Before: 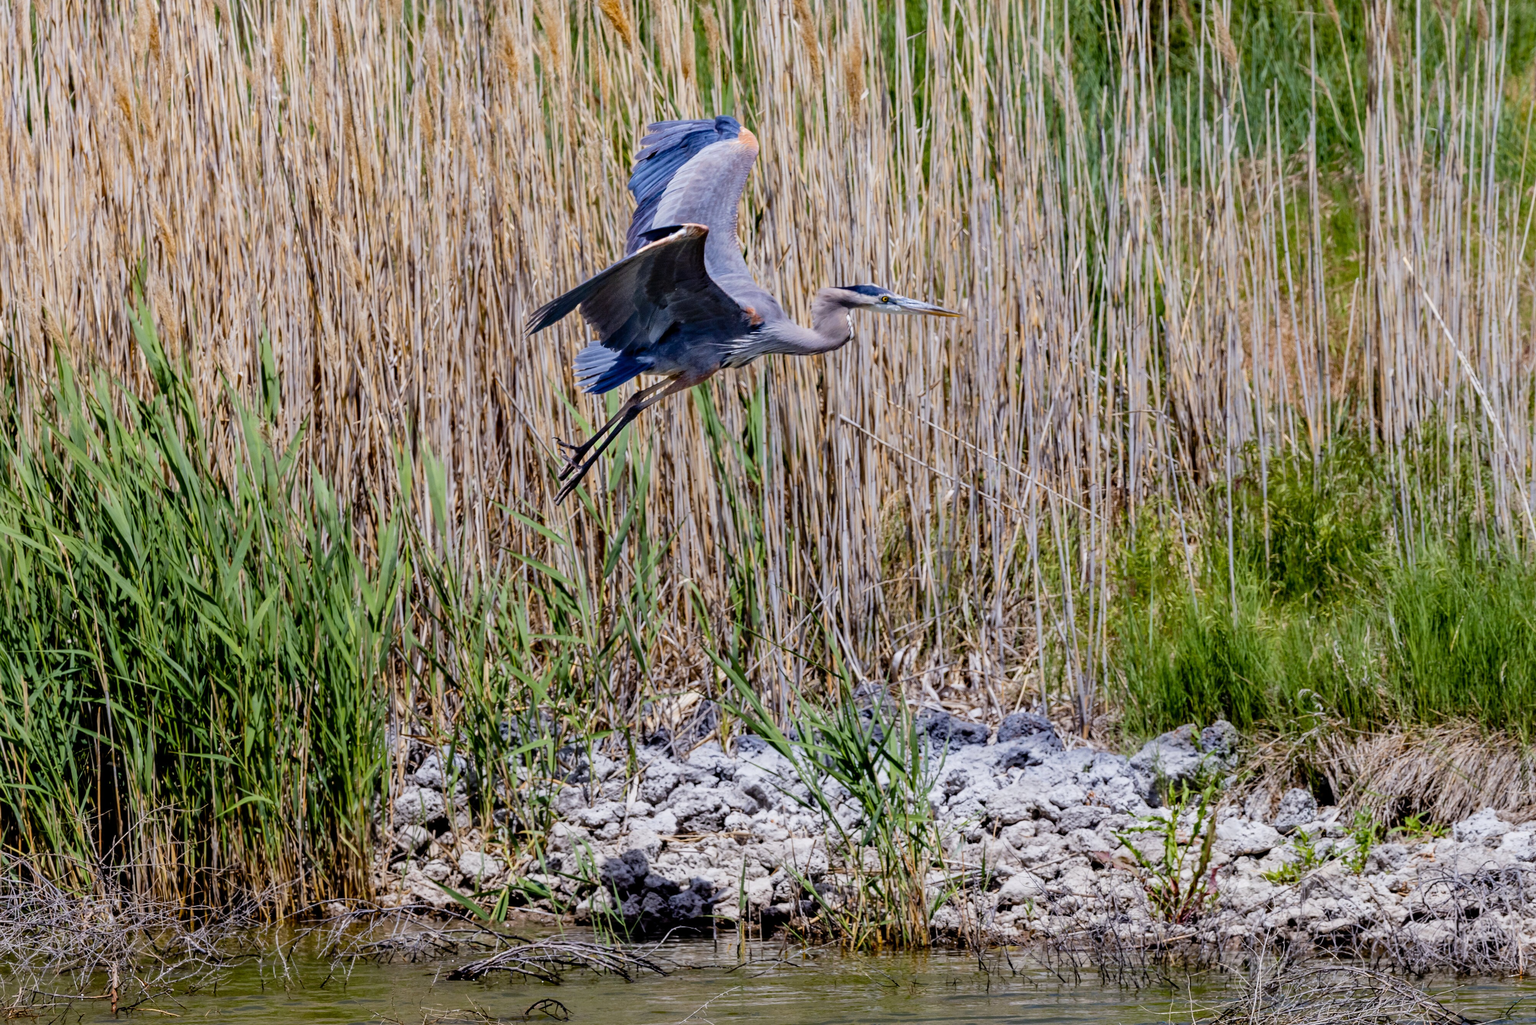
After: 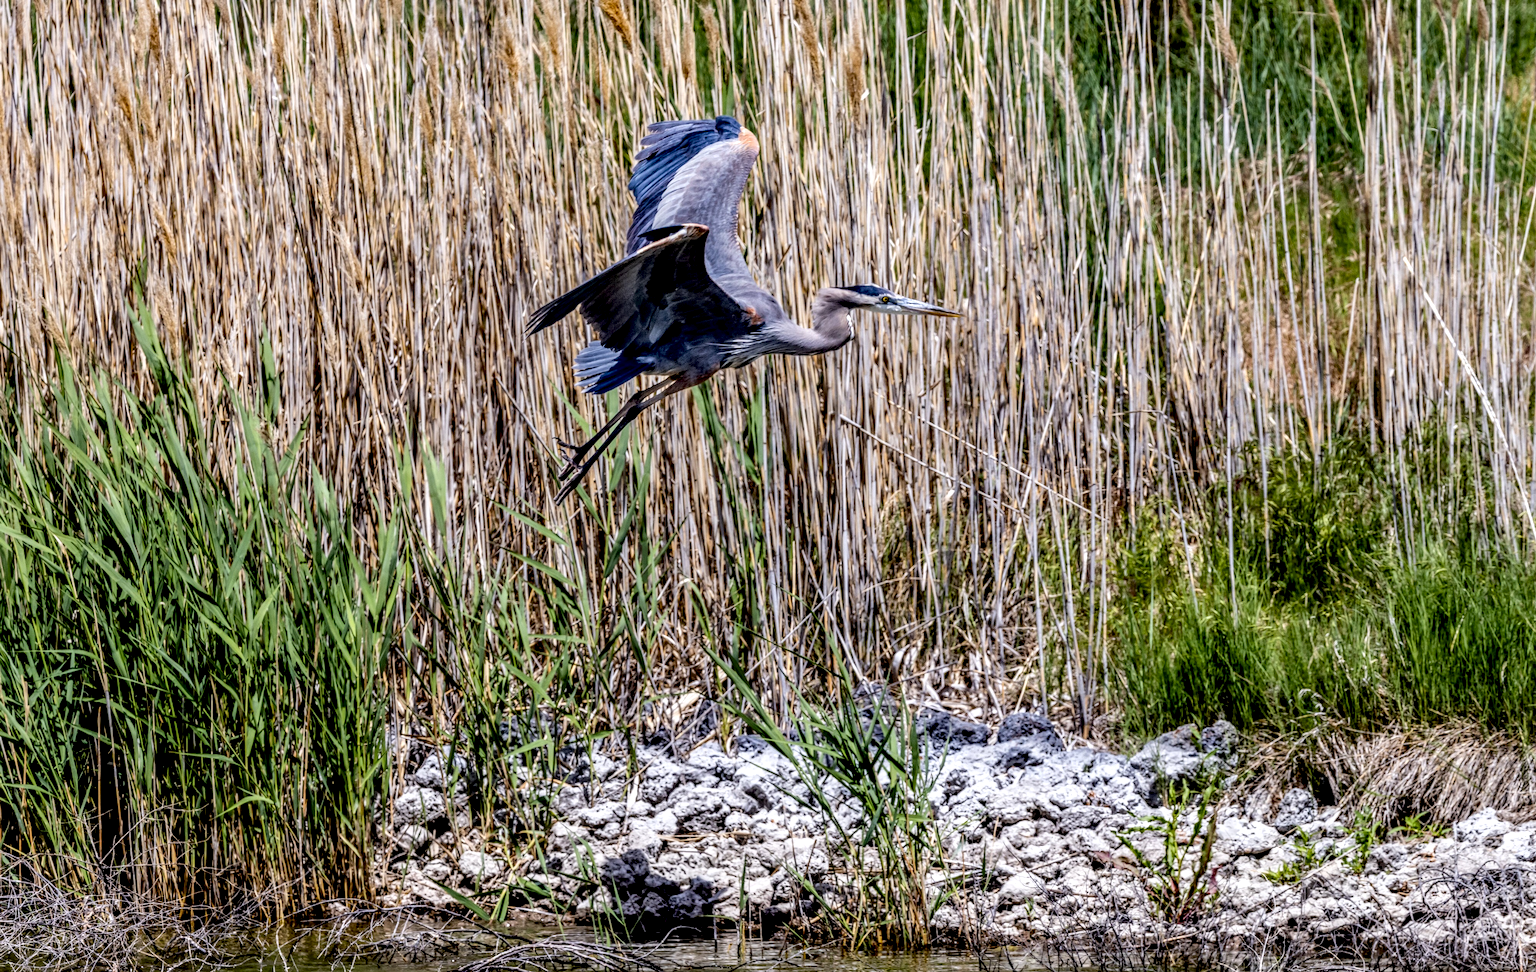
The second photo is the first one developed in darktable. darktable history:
crop and rotate: top 0%, bottom 5.097%
local contrast: highlights 19%, detail 186%
